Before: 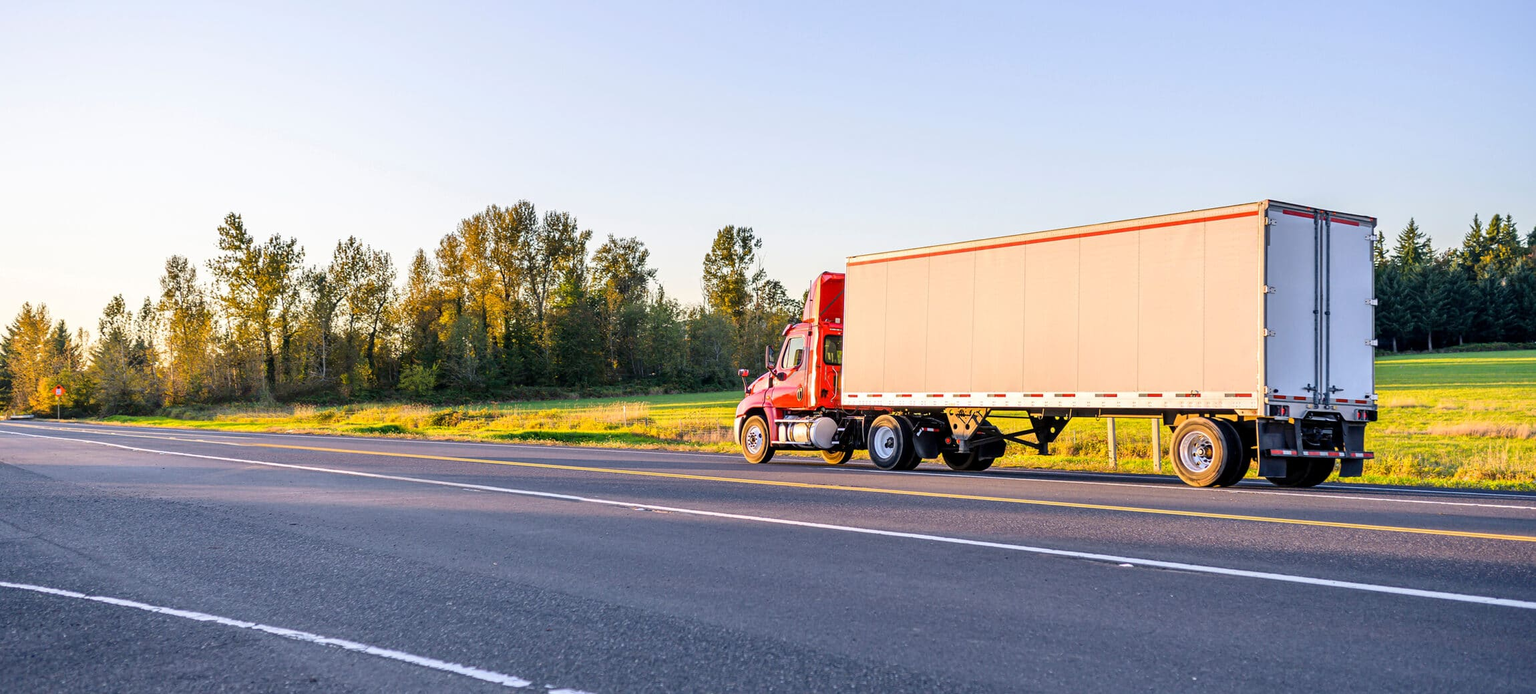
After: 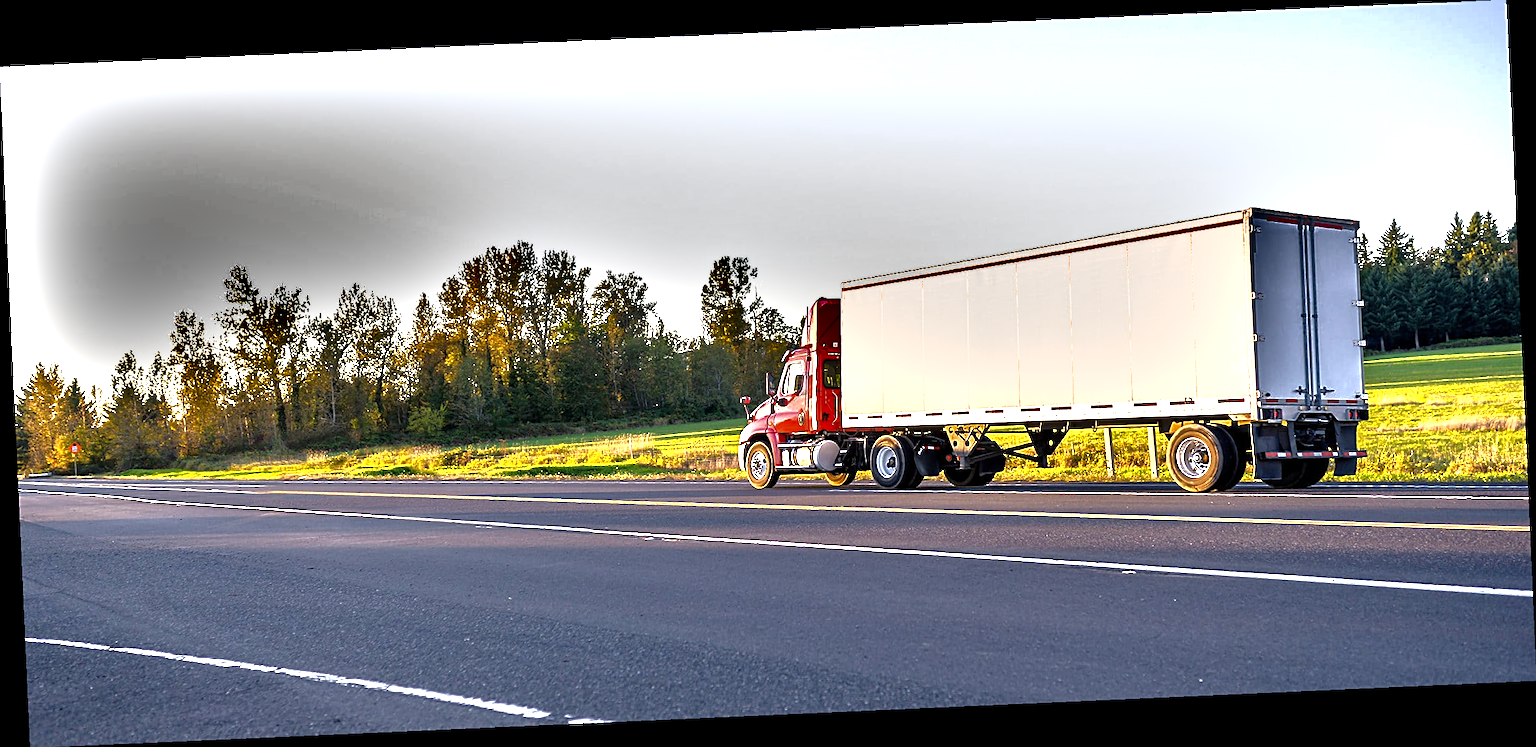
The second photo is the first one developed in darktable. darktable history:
exposure: exposure 0.722 EV, compensate highlight preservation false
sharpen: on, module defaults
shadows and highlights: shadows 12, white point adjustment 1.2, soften with gaussian
base curve: curves: ch0 [(0, 0) (0.841, 0.609) (1, 1)]
rotate and perspective: rotation -2.56°, automatic cropping off
